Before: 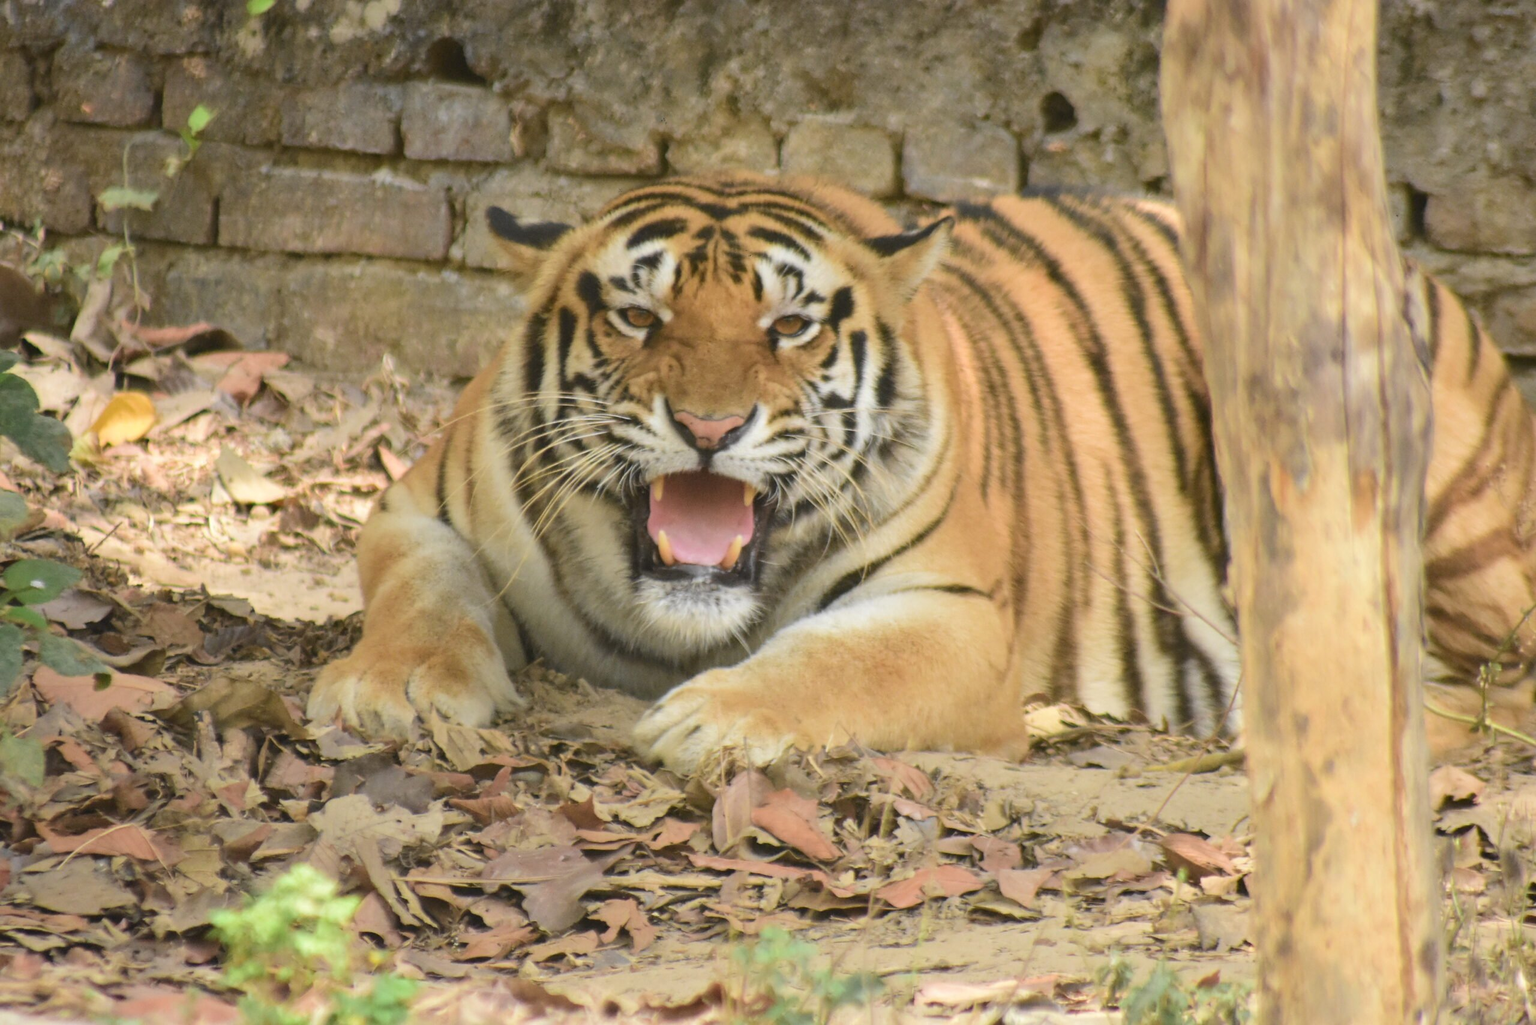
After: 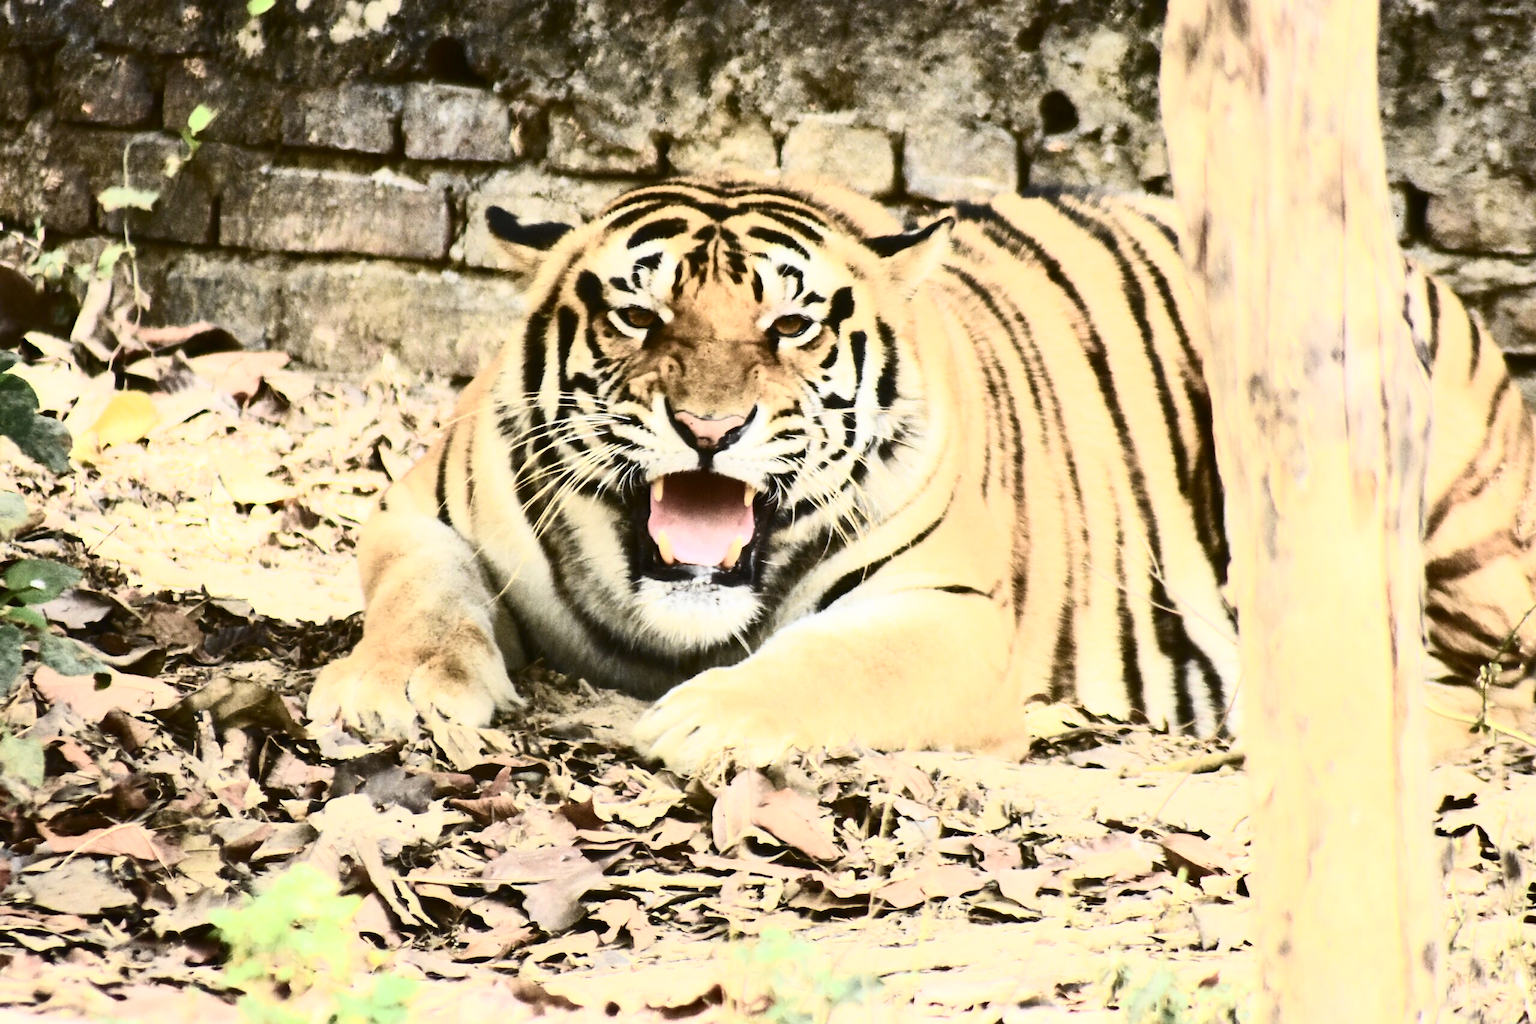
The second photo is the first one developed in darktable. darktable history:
contrast brightness saturation: contrast 0.925, brightness 0.194
color correction: highlights a* -0.075, highlights b* 0.106
